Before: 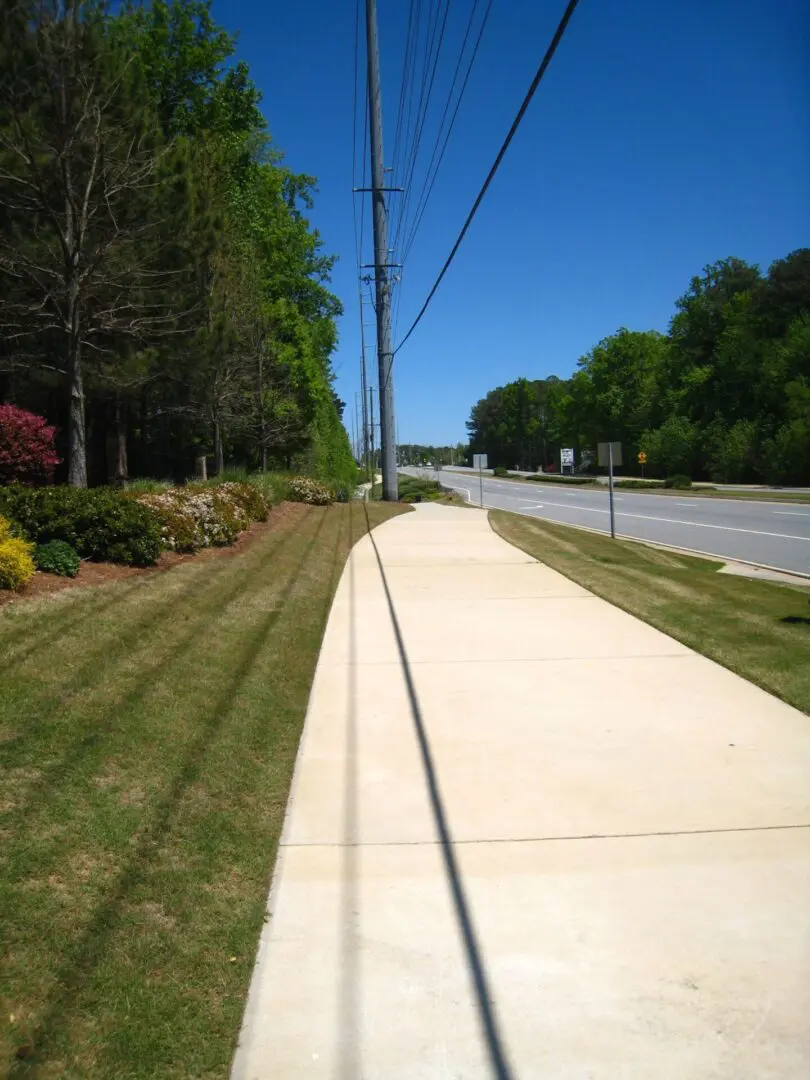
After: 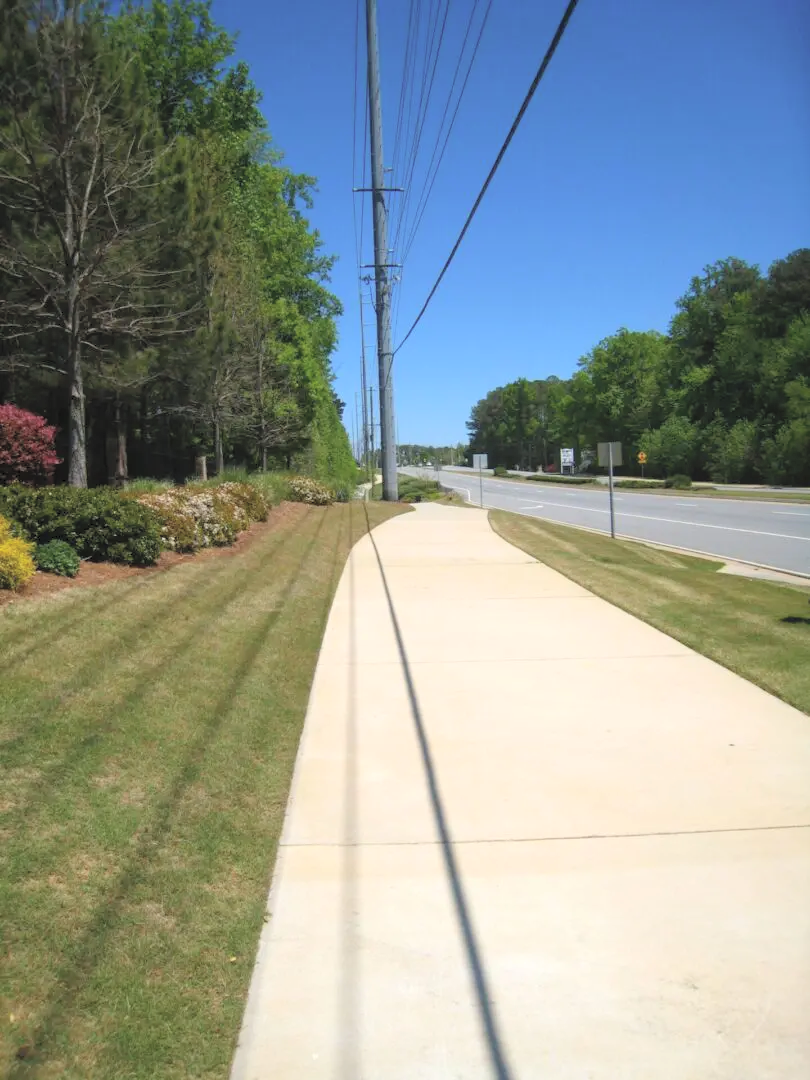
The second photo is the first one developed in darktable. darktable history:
contrast brightness saturation: brightness 0.282
